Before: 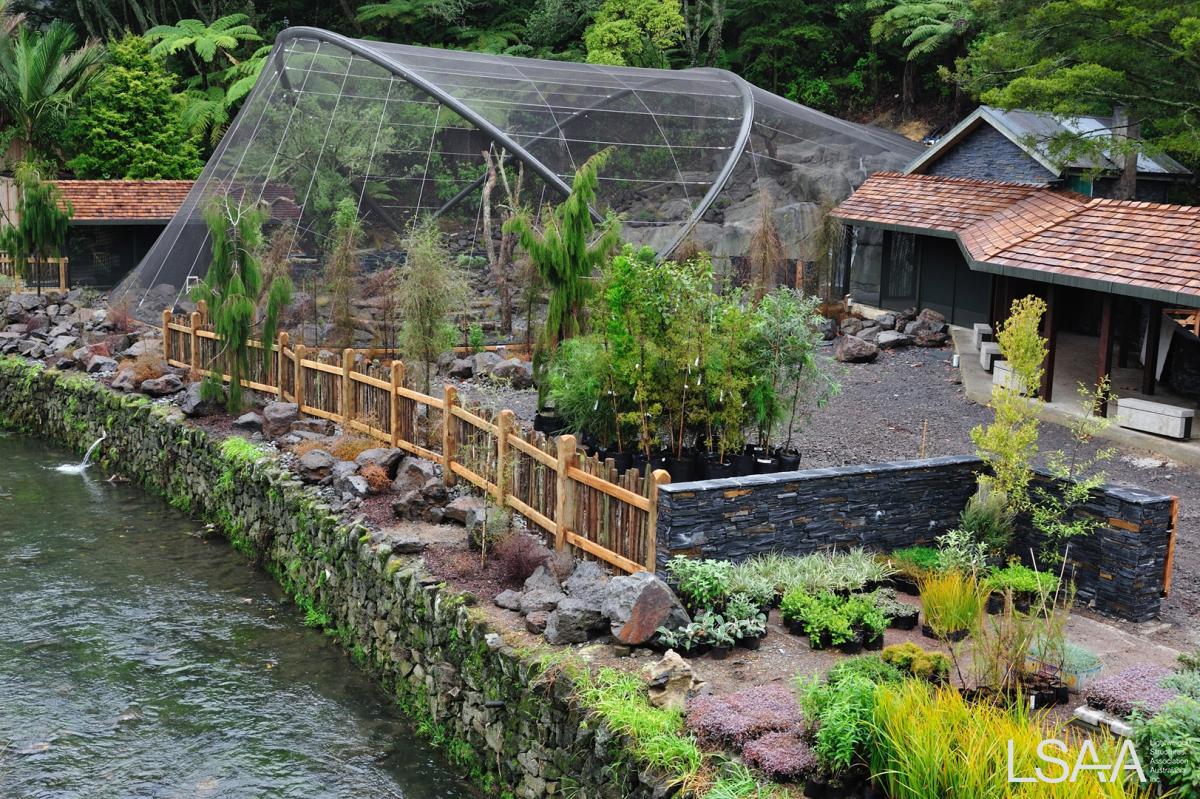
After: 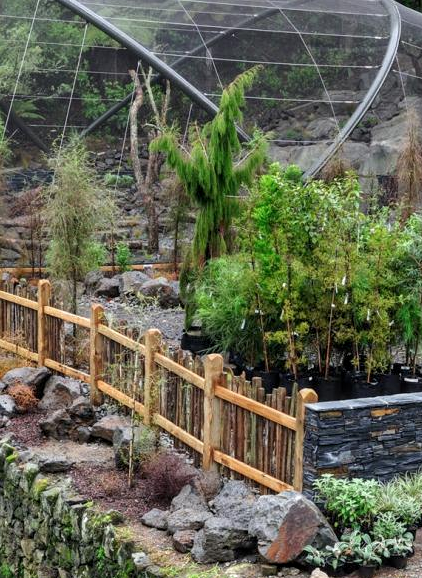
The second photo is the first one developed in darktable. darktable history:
local contrast: on, module defaults
crop and rotate: left 29.476%, top 10.214%, right 35.32%, bottom 17.333%
